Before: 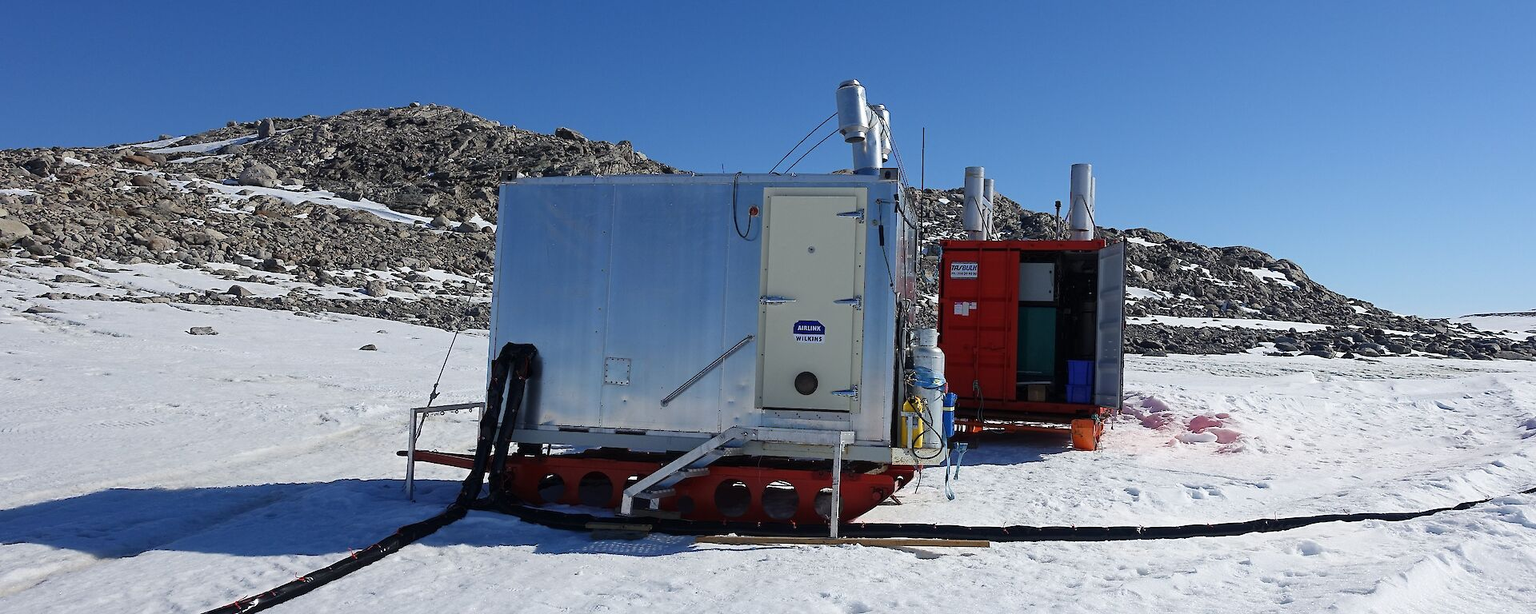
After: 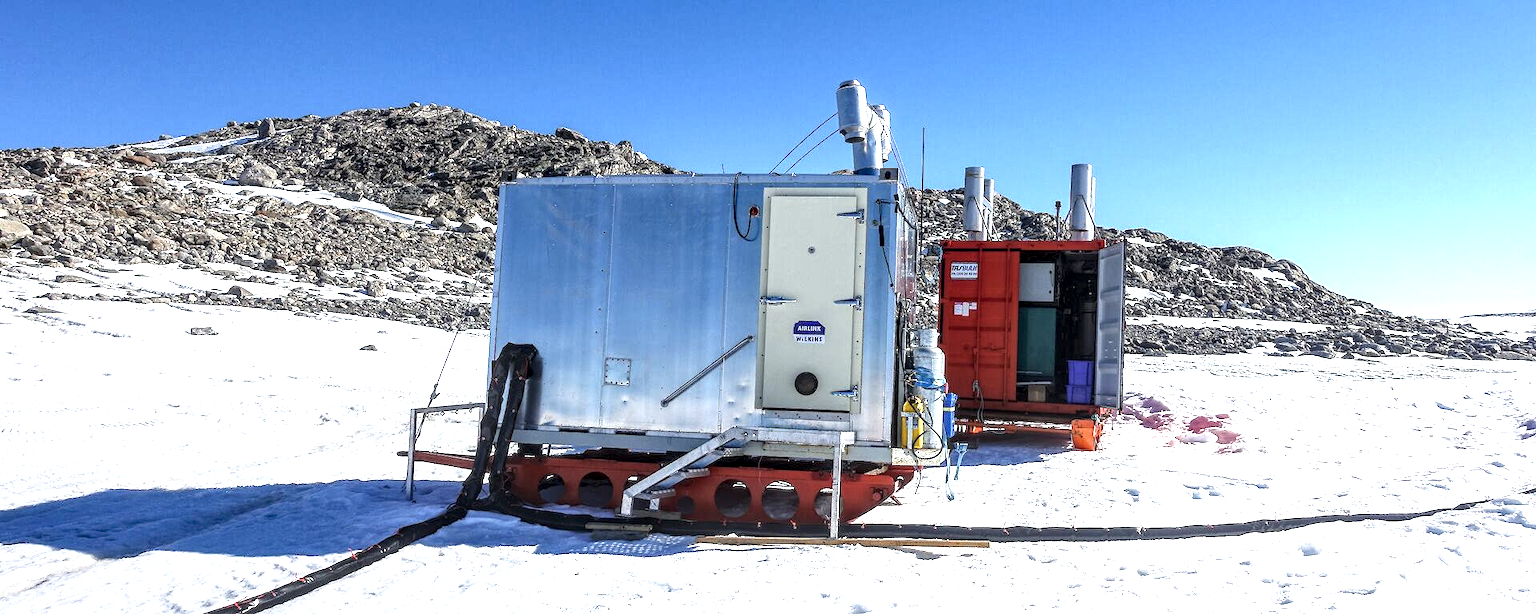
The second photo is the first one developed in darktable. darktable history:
exposure: black level correction 0, exposure 1.095 EV, compensate exposure bias true, compensate highlight preservation false
local contrast: highlights 1%, shadows 6%, detail 182%
